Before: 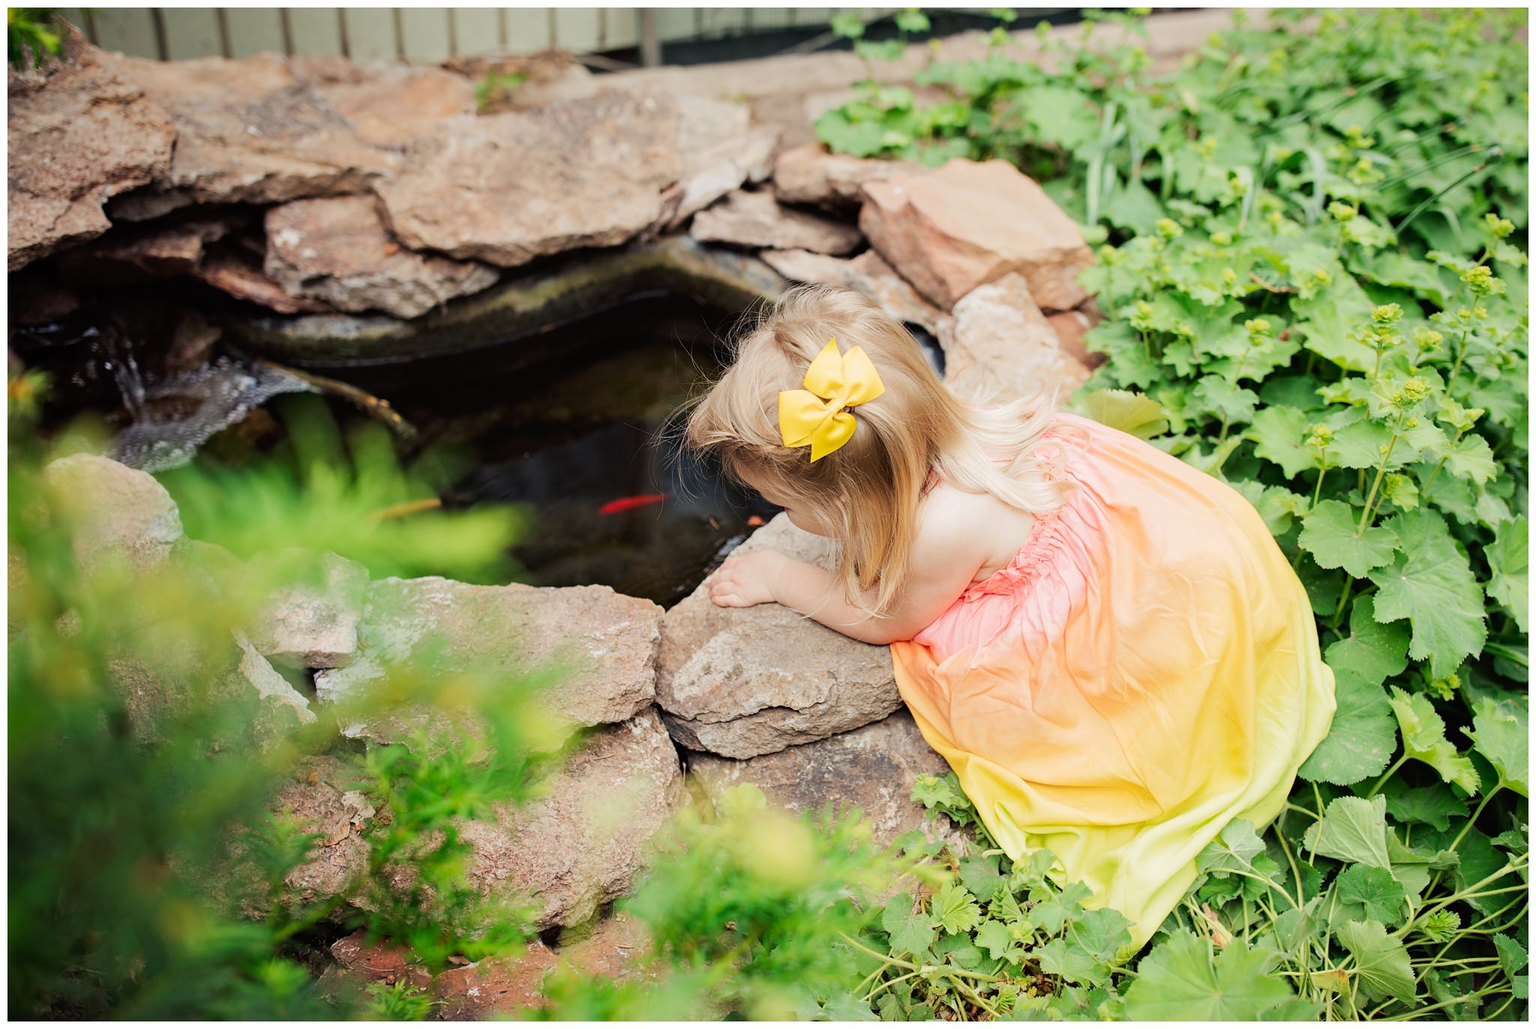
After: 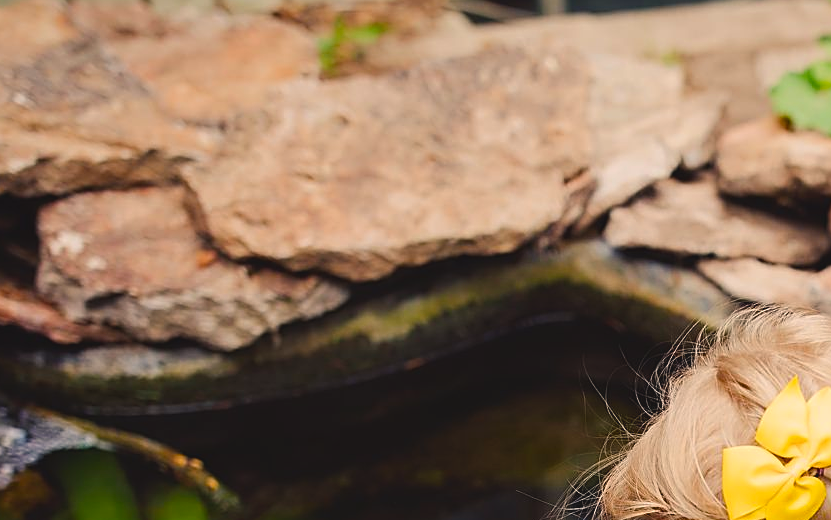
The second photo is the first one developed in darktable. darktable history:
crop: left 15.452%, top 5.459%, right 43.956%, bottom 56.62%
color balance rgb: shadows lift › chroma 2%, shadows lift › hue 247.2°, power › chroma 0.3%, power › hue 25.2°, highlights gain › chroma 3%, highlights gain › hue 60°, global offset › luminance 0.75%, perceptual saturation grading › global saturation 20%, perceptual saturation grading › highlights -20%, perceptual saturation grading › shadows 30%, global vibrance 20%
sharpen: on, module defaults
